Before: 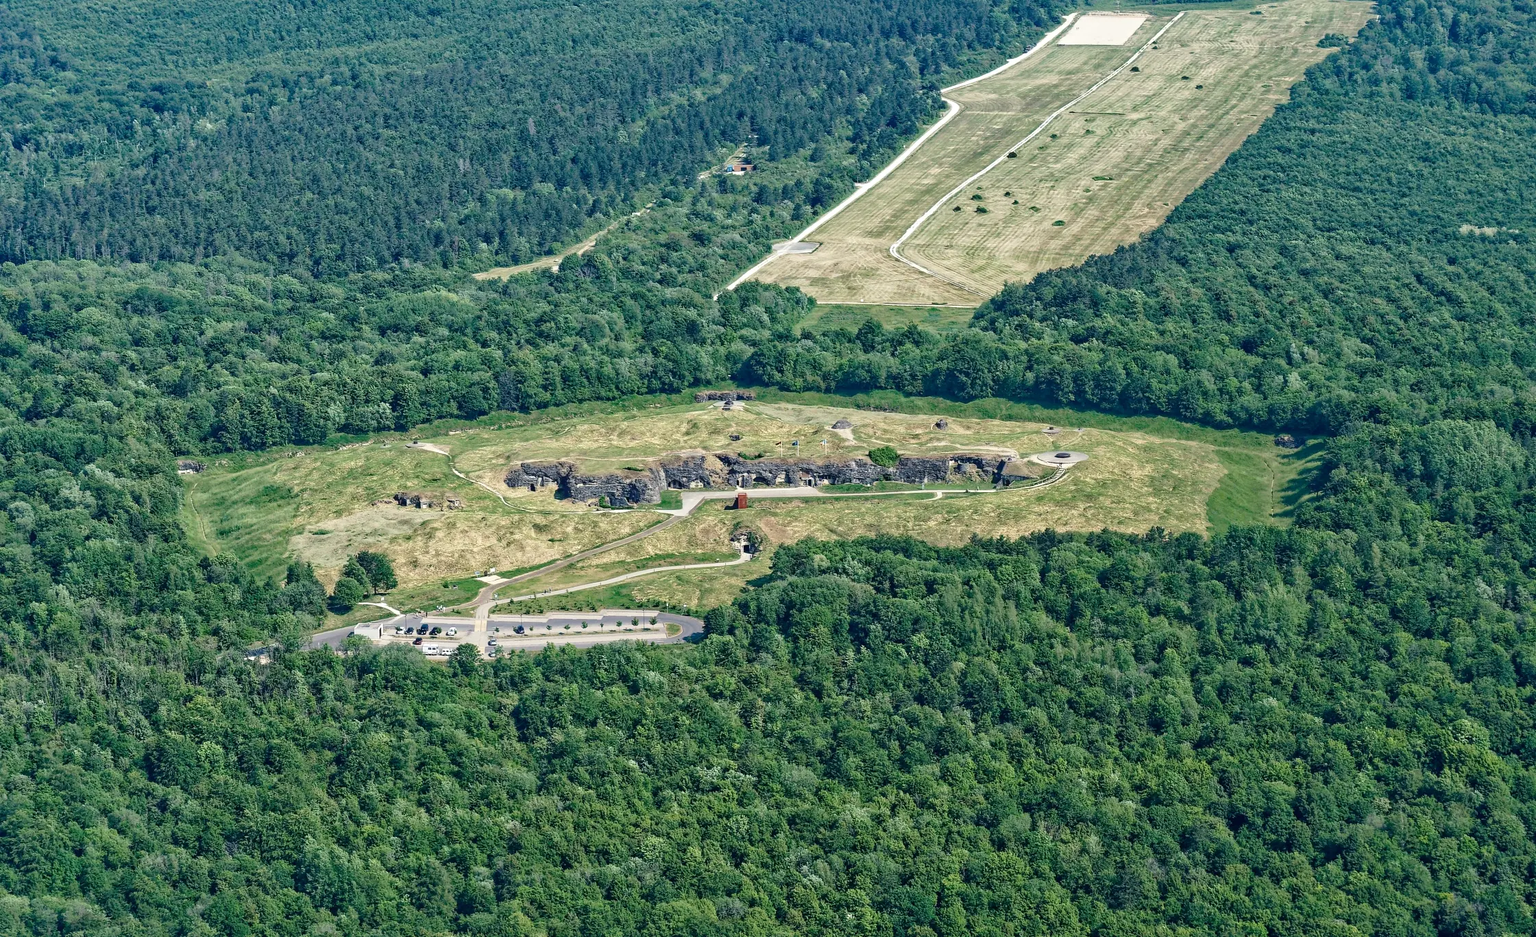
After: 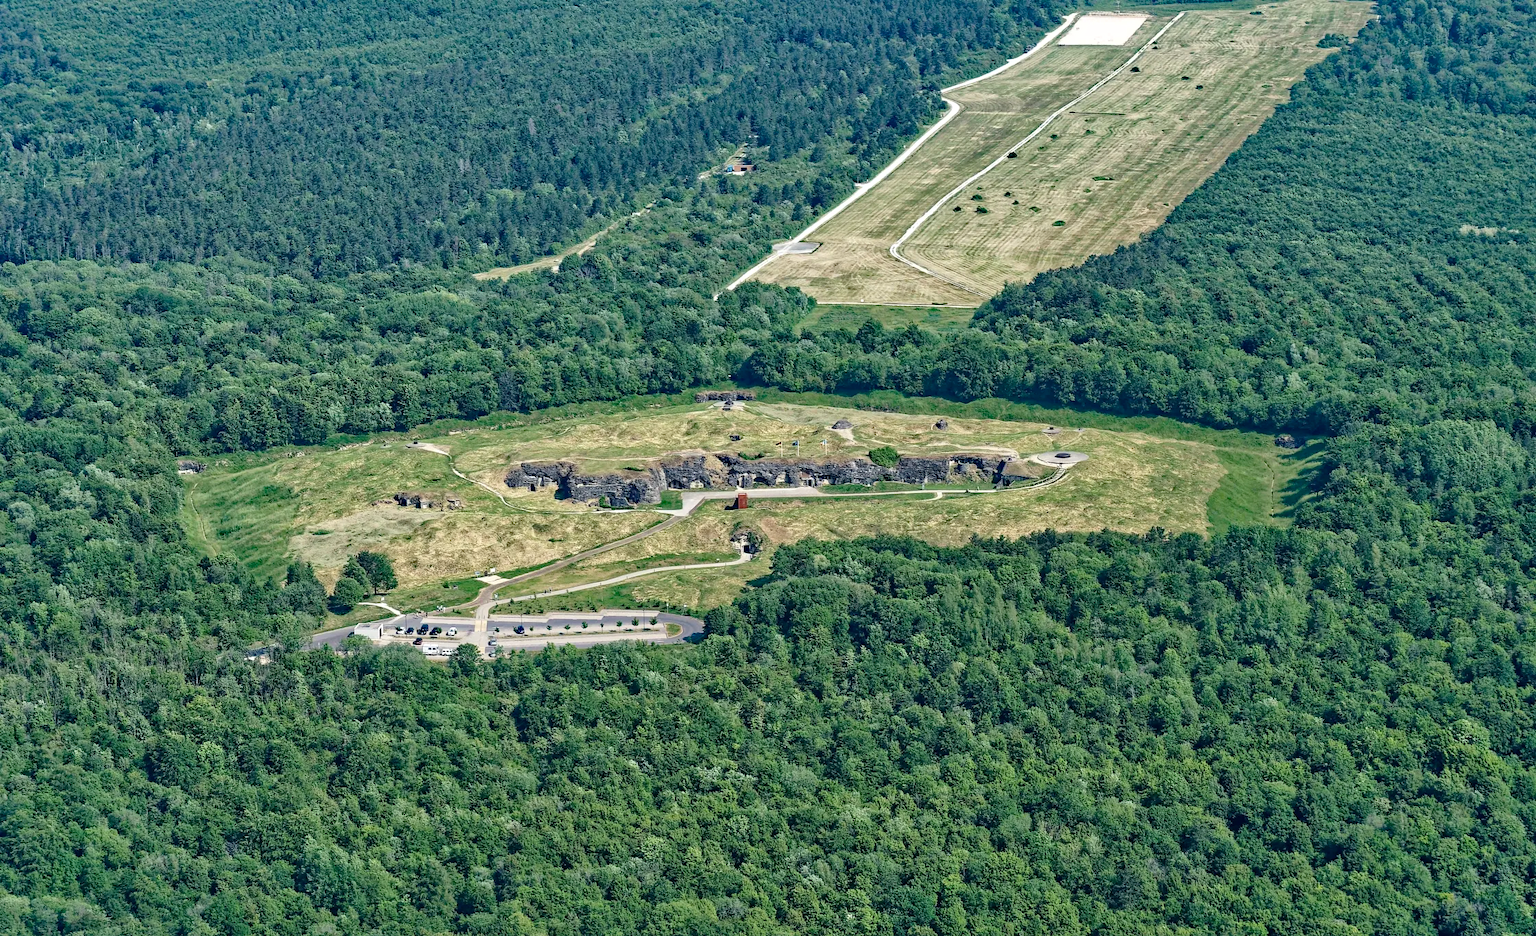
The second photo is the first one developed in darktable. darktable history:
haze removal: strength 0.29, distance 0.25, compatibility mode true, adaptive false
shadows and highlights: low approximation 0.01, soften with gaussian
